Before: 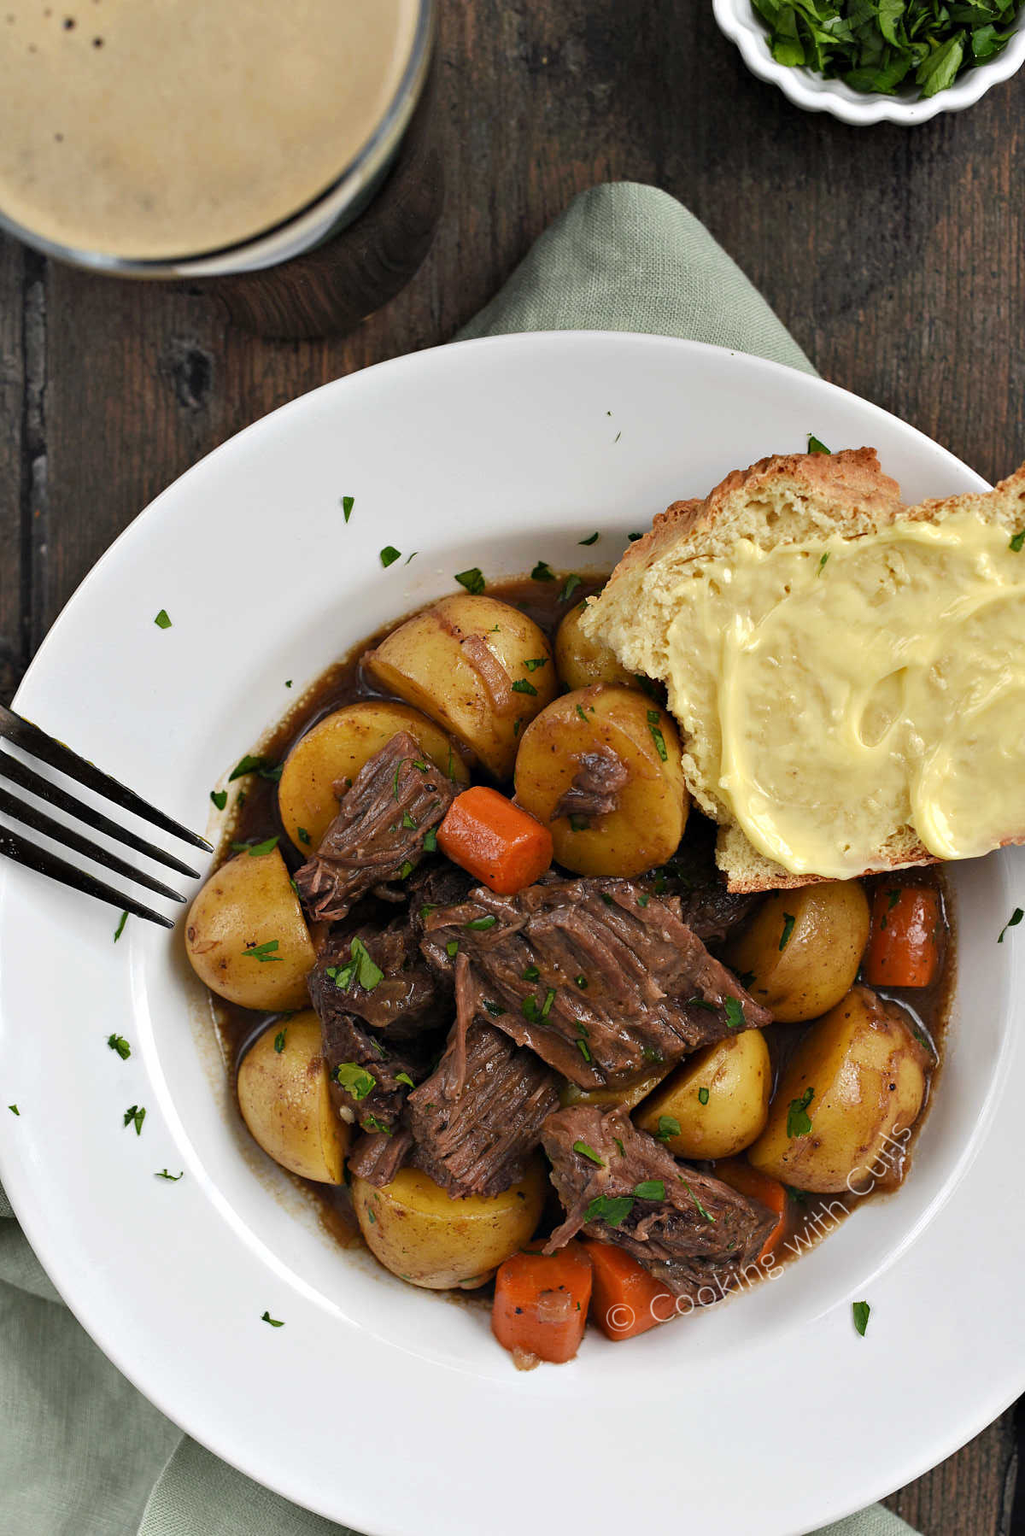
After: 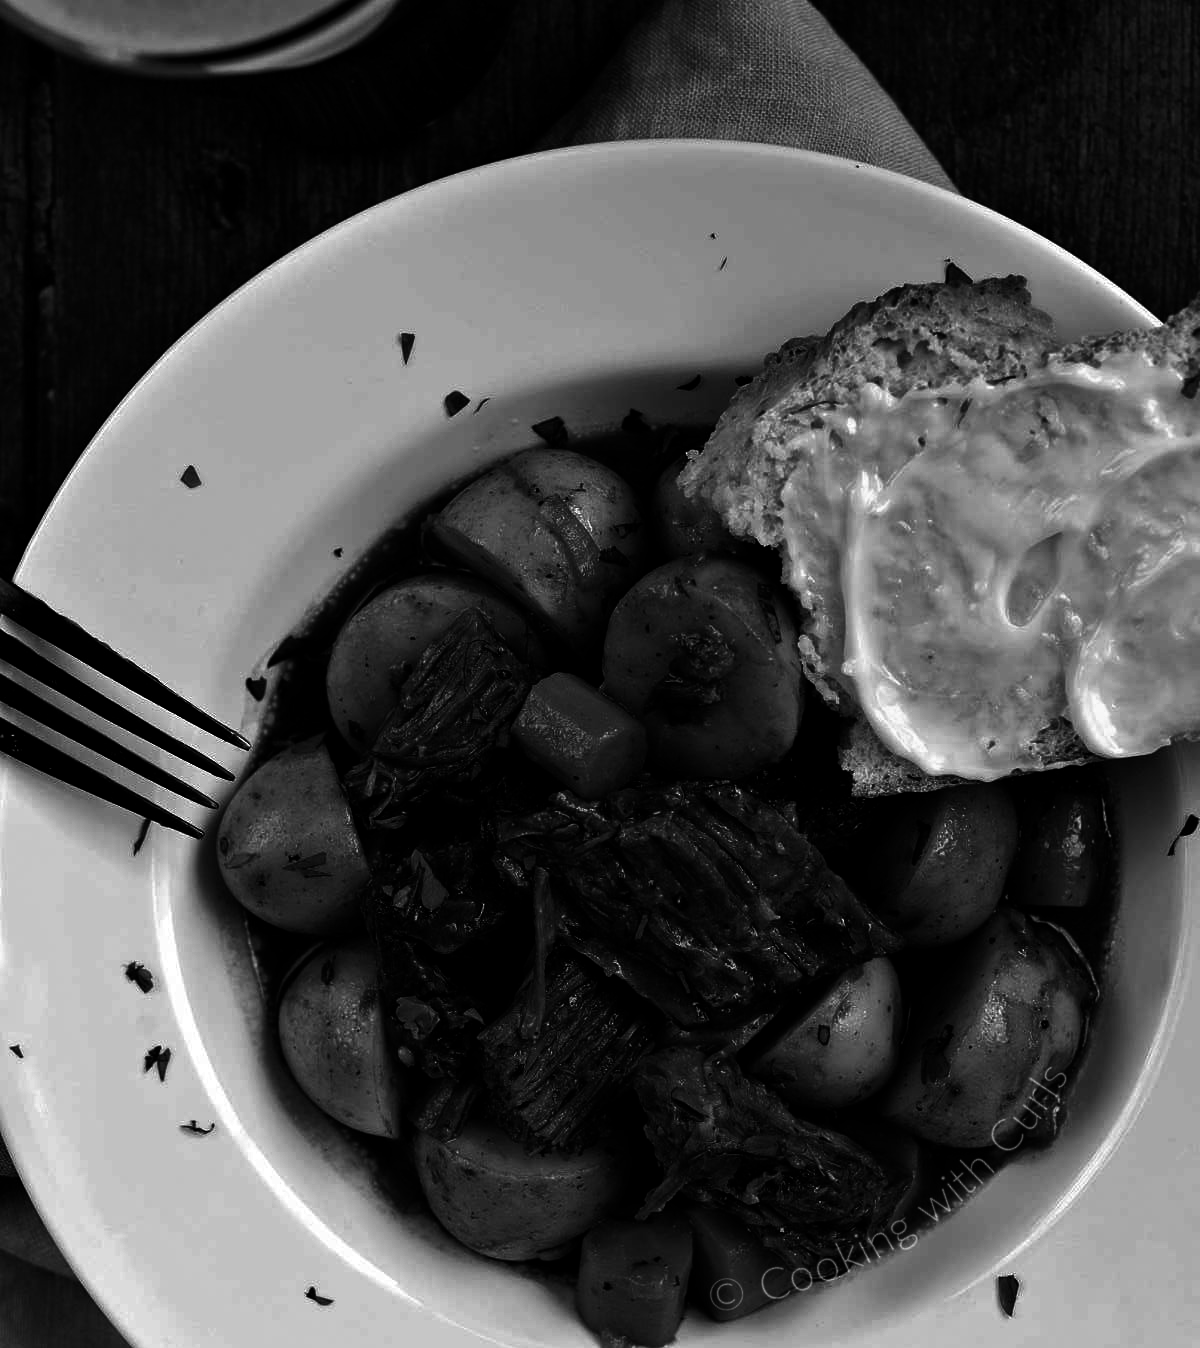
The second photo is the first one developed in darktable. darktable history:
contrast brightness saturation: contrast 0.02, brightness -1, saturation -1
crop: top 13.819%, bottom 11.169%
rotate and perspective: crop left 0, crop top 0
